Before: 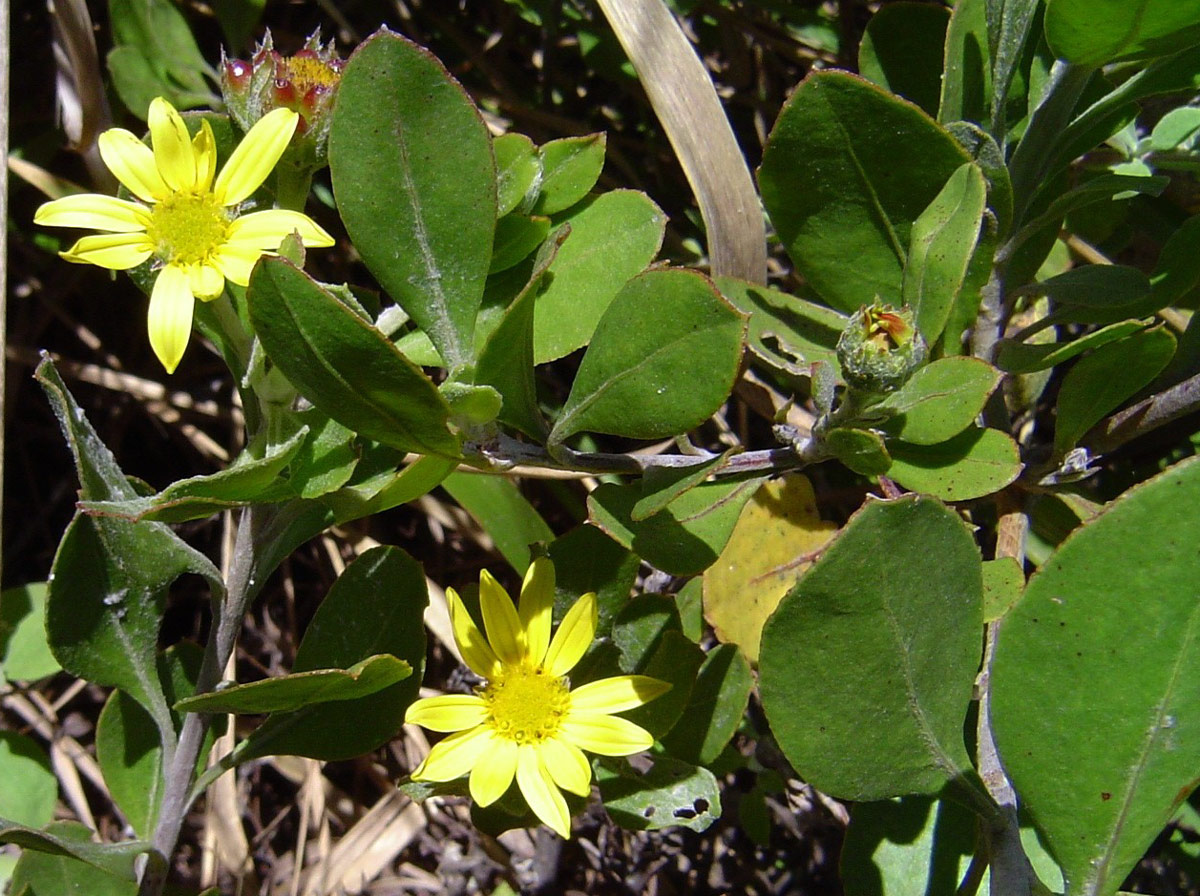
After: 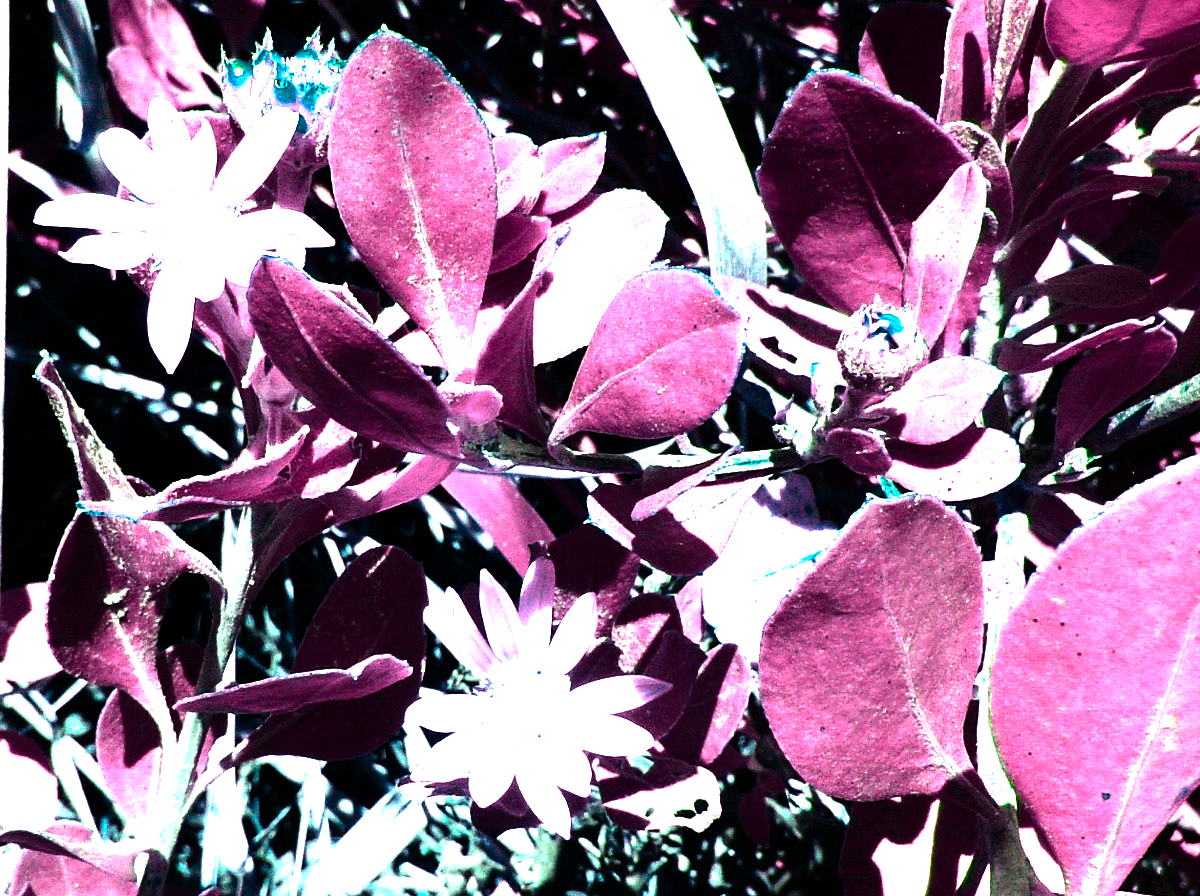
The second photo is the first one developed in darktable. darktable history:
tone equalizer: -8 EV -1.08 EV, -7 EV -0.976 EV, -6 EV -0.847 EV, -5 EV -0.612 EV, -3 EV 0.554 EV, -2 EV 0.846 EV, -1 EV 0.999 EV, +0 EV 1.06 EV, edges refinement/feathering 500, mask exposure compensation -1.57 EV, preserve details guided filter
exposure: black level correction 0.001, exposure 0.958 EV, compensate exposure bias true, compensate highlight preservation false
color balance rgb: power › hue 328.98°, highlights gain › luminance 15.084%, highlights gain › chroma 7.071%, highlights gain › hue 125.04°, perceptual saturation grading › global saturation 19.404%, hue shift -148.61°, contrast 34.79%, saturation formula JzAzBz (2021)
